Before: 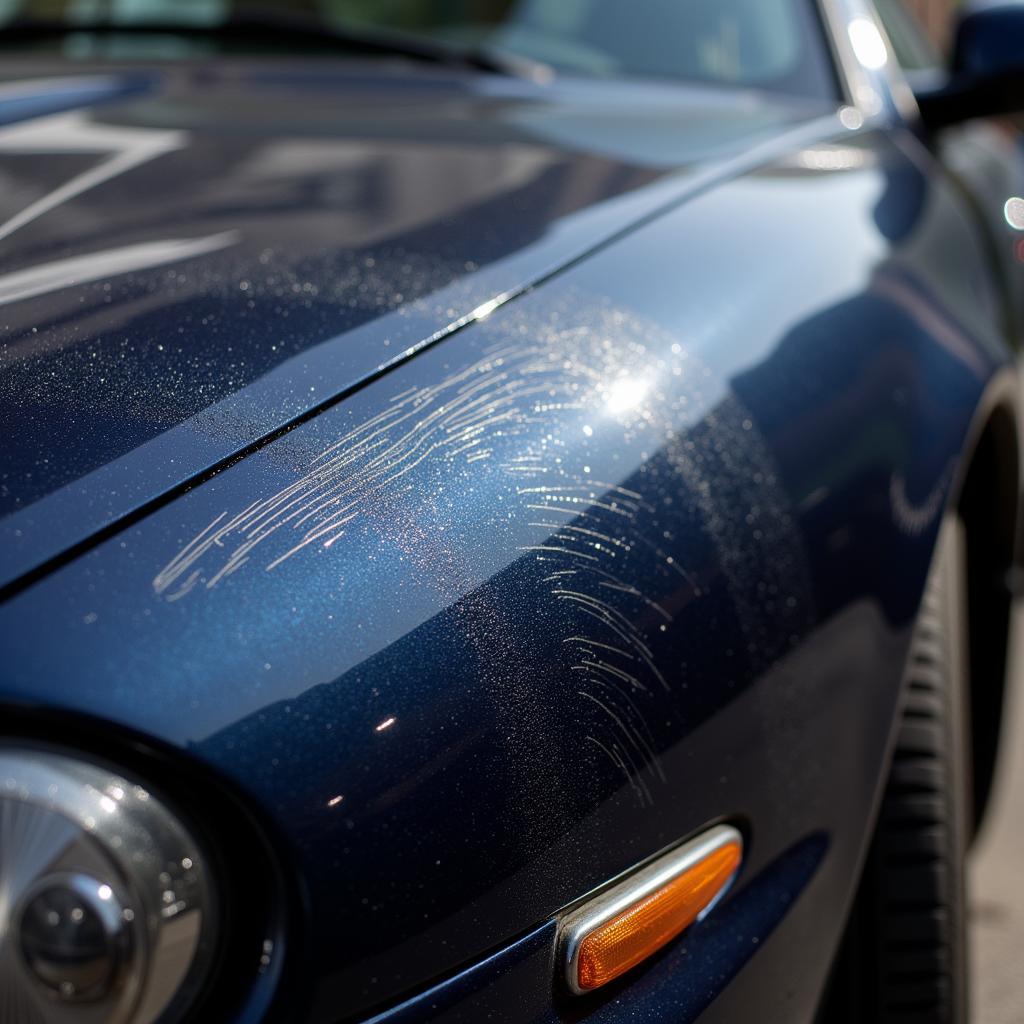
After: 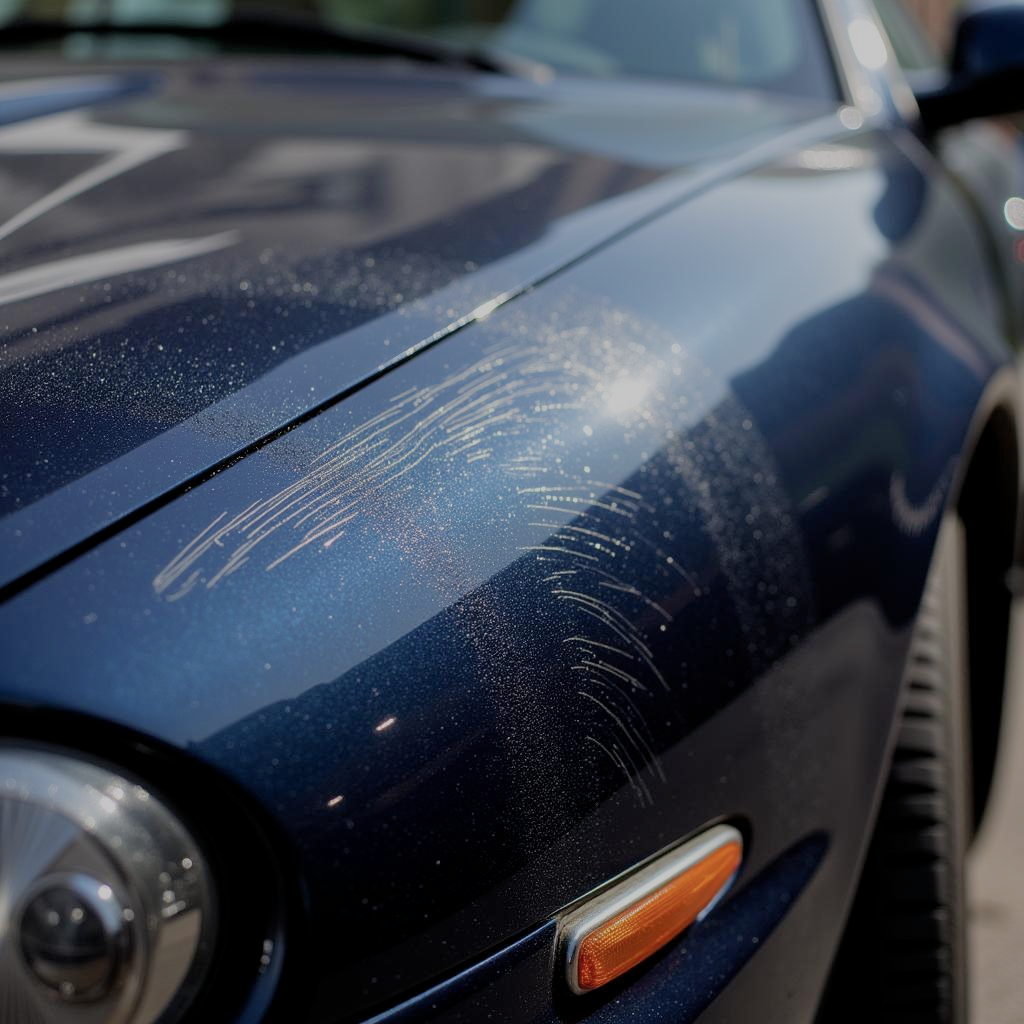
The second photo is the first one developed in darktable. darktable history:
filmic rgb: middle gray luminance 4.23%, black relative exposure -13.15 EV, white relative exposure 5.01 EV, threshold 3.02 EV, target black luminance 0%, hardness 5.16, latitude 59.55%, contrast 0.772, highlights saturation mix 4.02%, shadows ↔ highlights balance 25.42%, enable highlight reconstruction true
